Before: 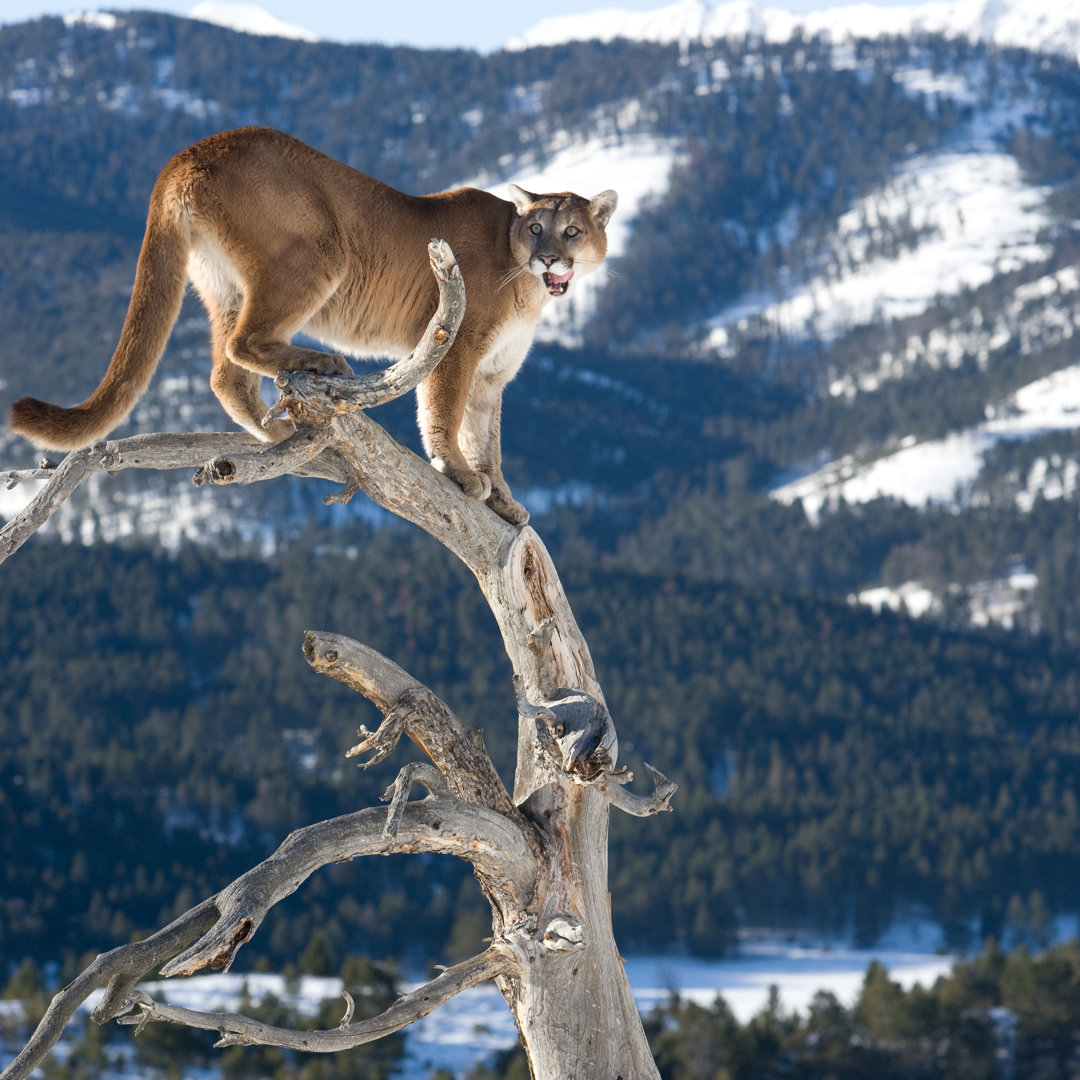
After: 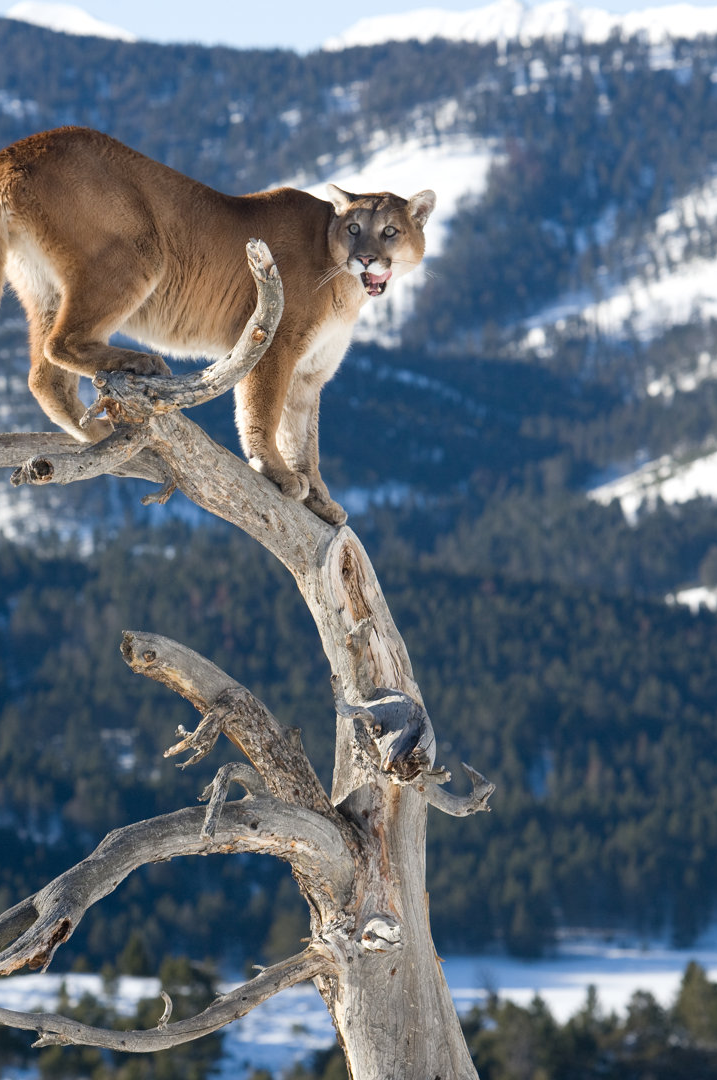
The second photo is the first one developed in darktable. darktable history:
crop: left 16.89%, right 16.721%
